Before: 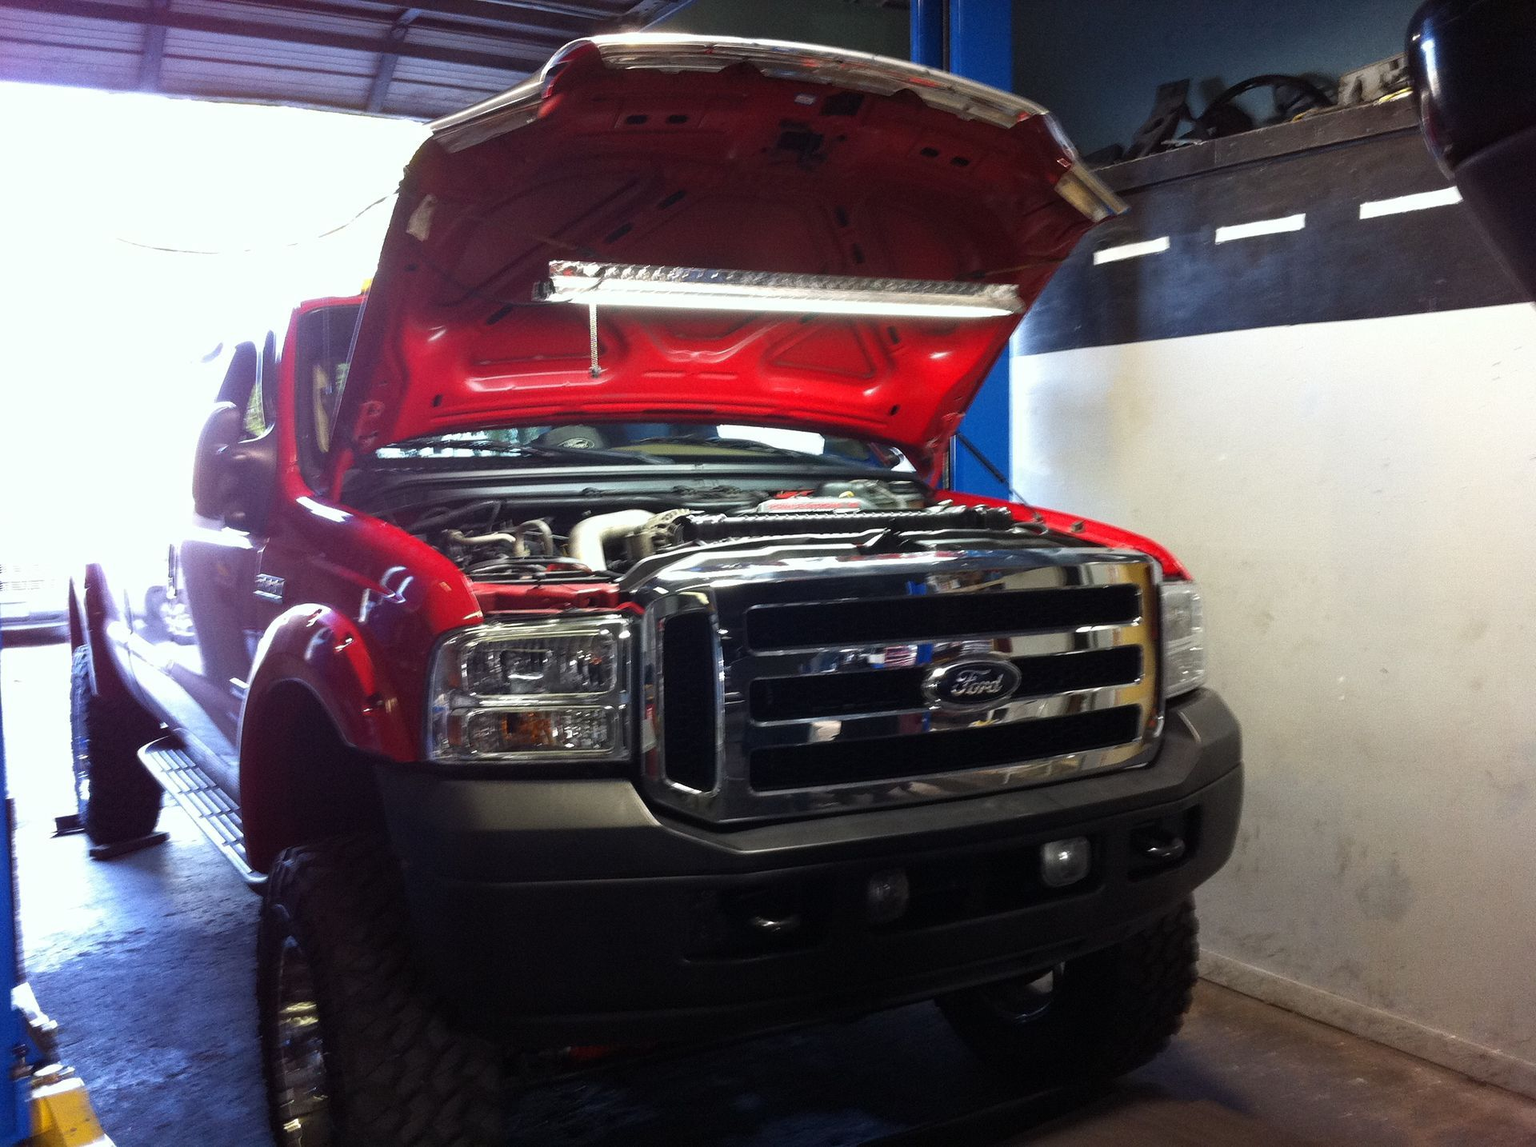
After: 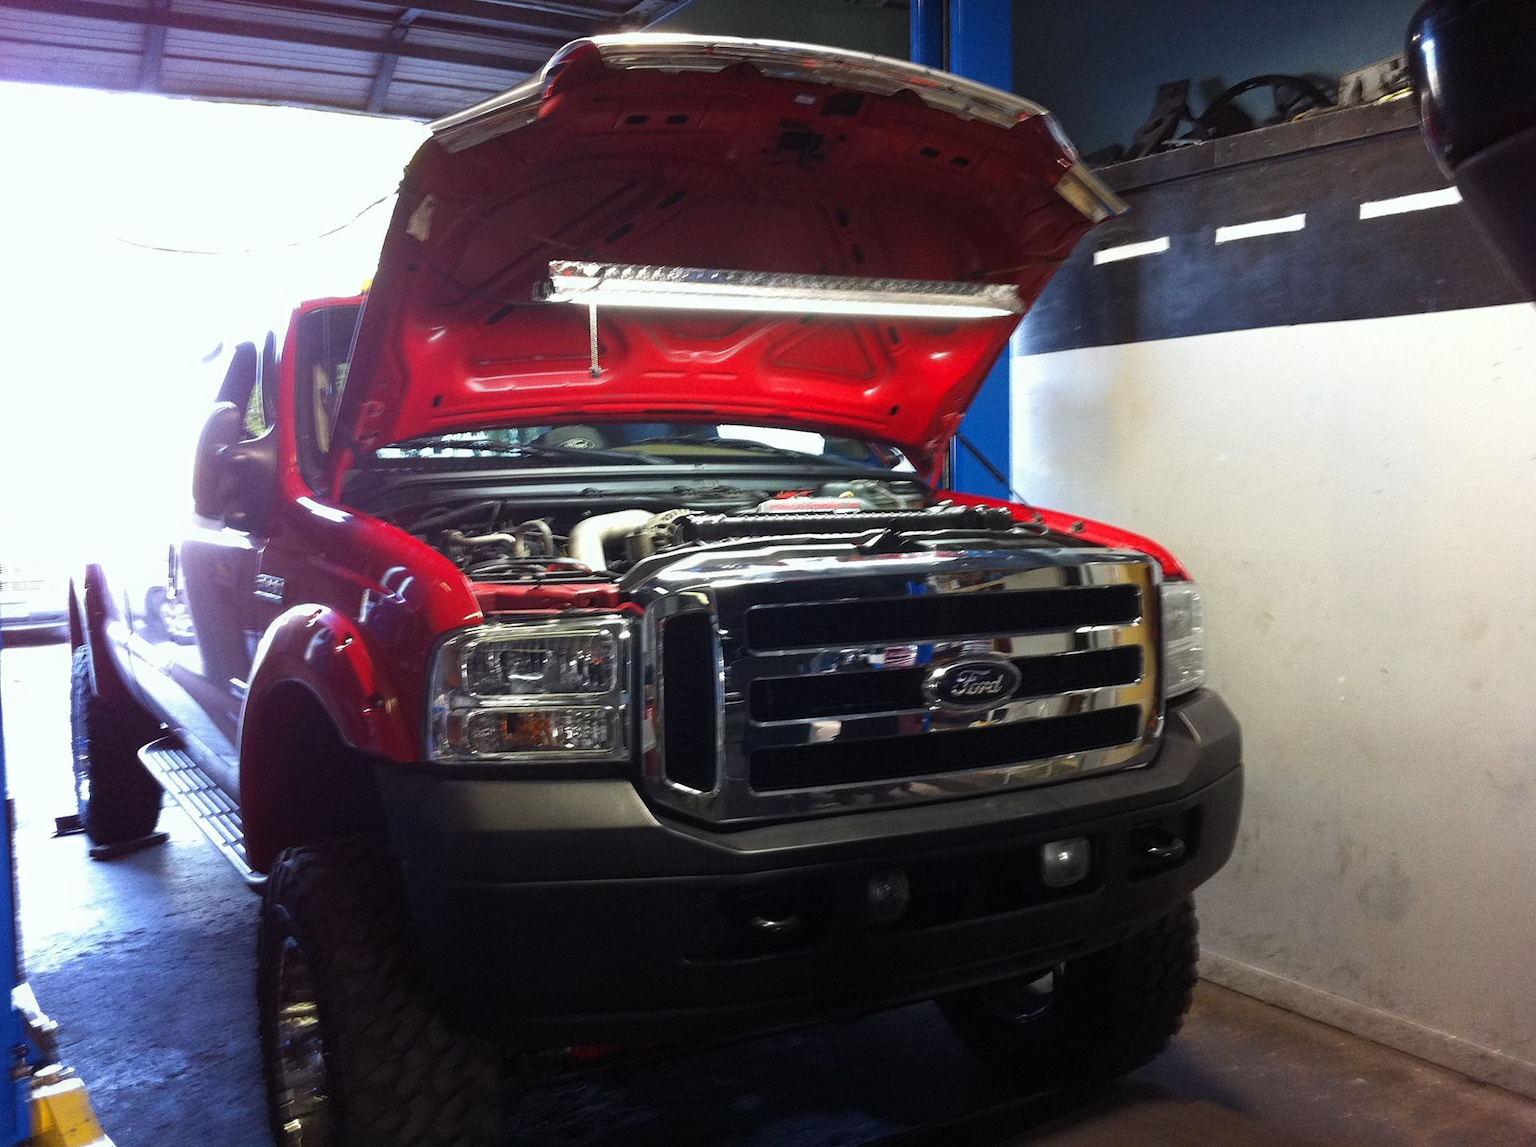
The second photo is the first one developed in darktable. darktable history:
contrast equalizer: y [[0.5, 0.5, 0.468, 0.5, 0.5, 0.5], [0.5 ×6], [0.5 ×6], [0 ×6], [0 ×6]]
